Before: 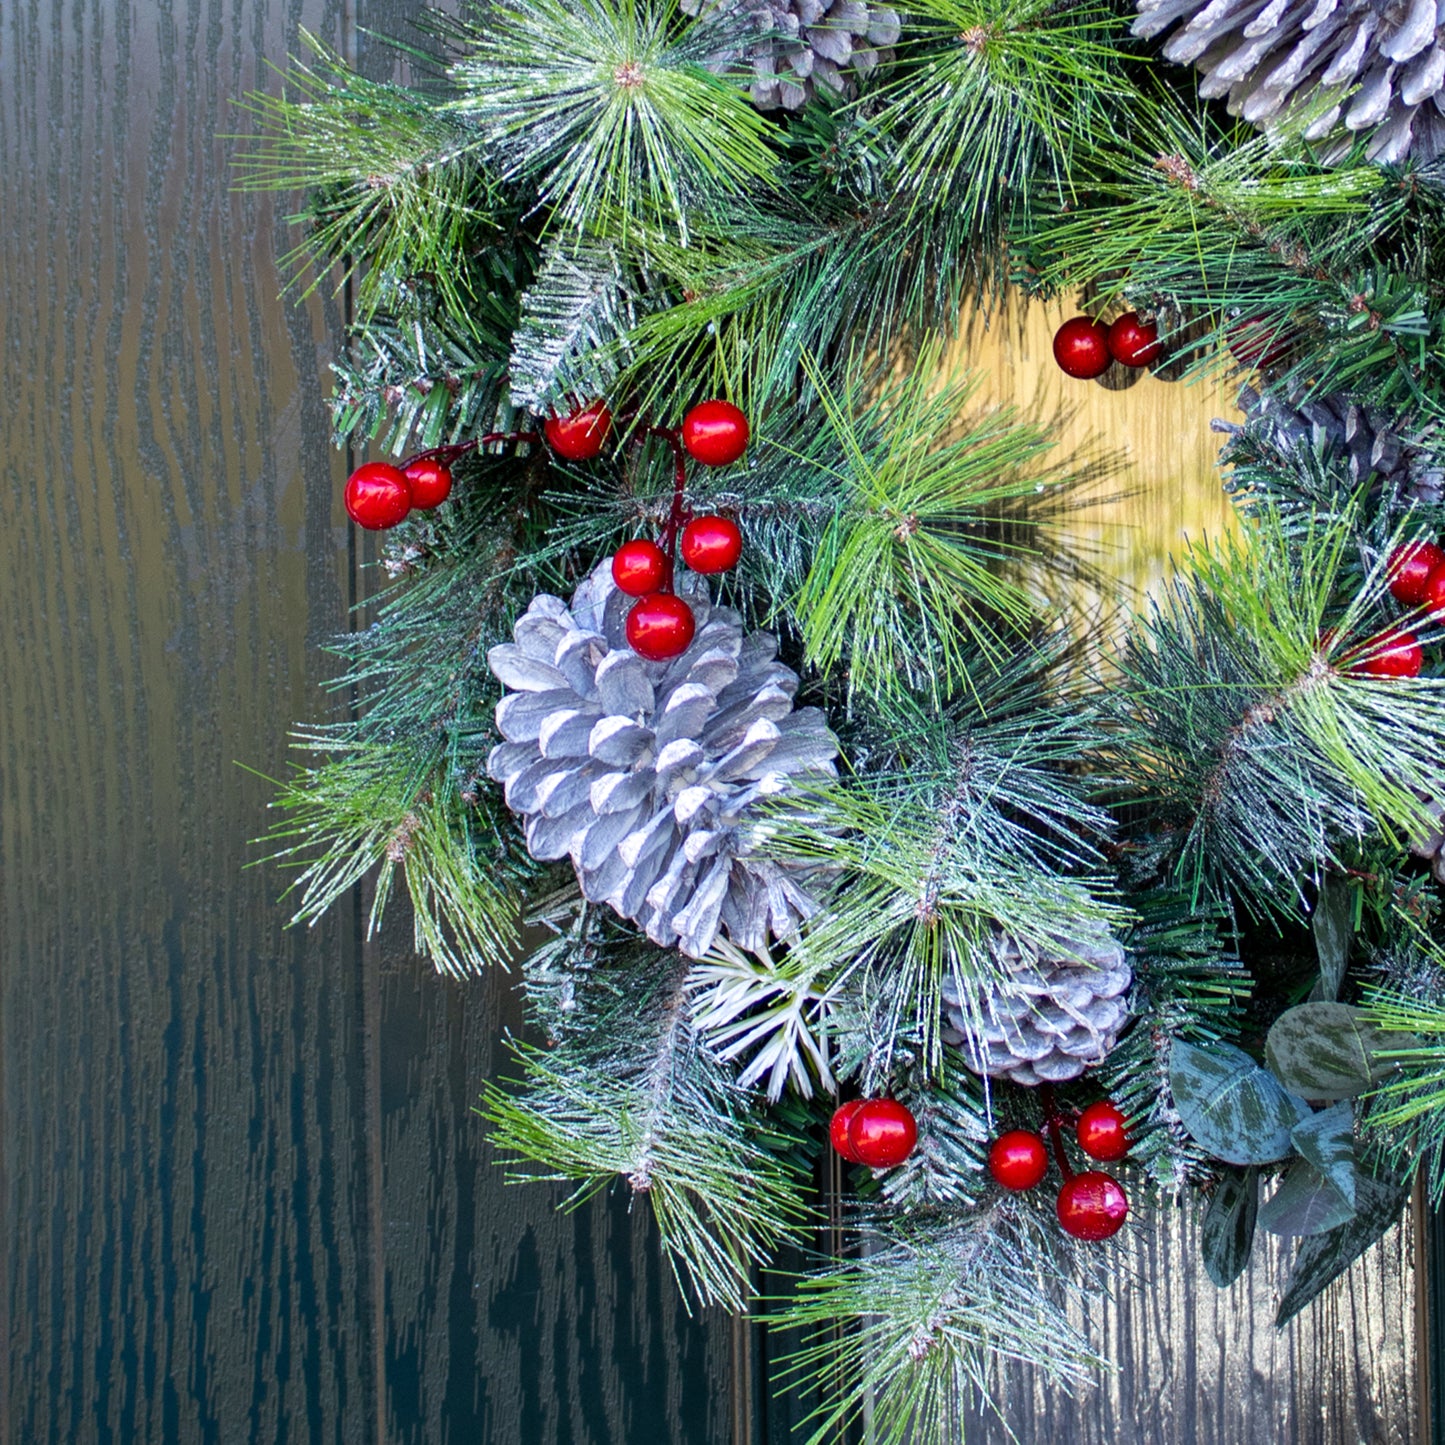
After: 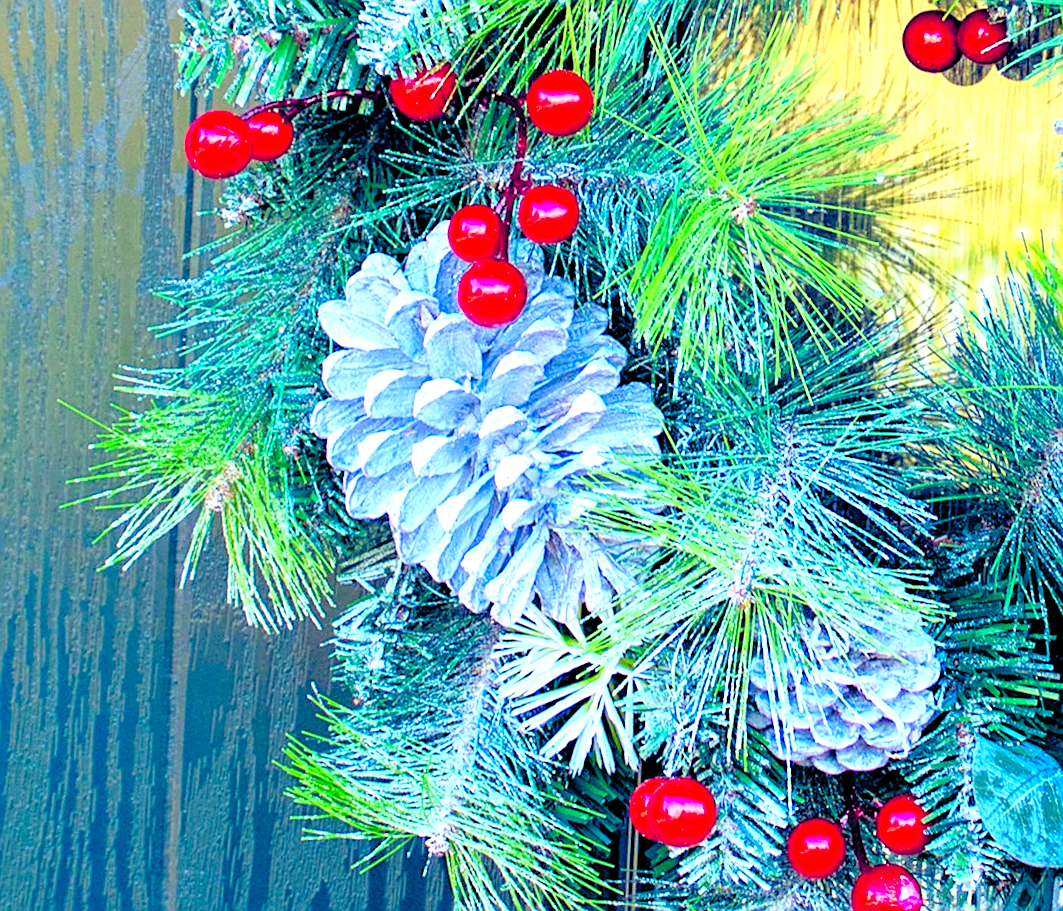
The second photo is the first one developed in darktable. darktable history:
contrast brightness saturation: contrast 0.098, brightness 0.309, saturation 0.139
color balance rgb: global offset › luminance -0.275%, global offset › chroma 0.319%, global offset › hue 261.28°, perceptual saturation grading › global saturation 0.528%, perceptual saturation grading › highlights -17.885%, perceptual saturation grading › mid-tones 32.414%, perceptual saturation grading › shadows 50.574%
crop and rotate: angle -3.63°, left 9.724%, top 21.242%, right 12.185%, bottom 11.793%
tone equalizer: edges refinement/feathering 500, mask exposure compensation -1.57 EV, preserve details no
local contrast: highlights 107%, shadows 103%, detail 119%, midtone range 0.2
exposure: black level correction 0, exposure 0.696 EV, compensate exposure bias true, compensate highlight preservation false
color correction: highlights a* -7.66, highlights b* 1.1, shadows a* -3.64, saturation 1.4
sharpen: on, module defaults
